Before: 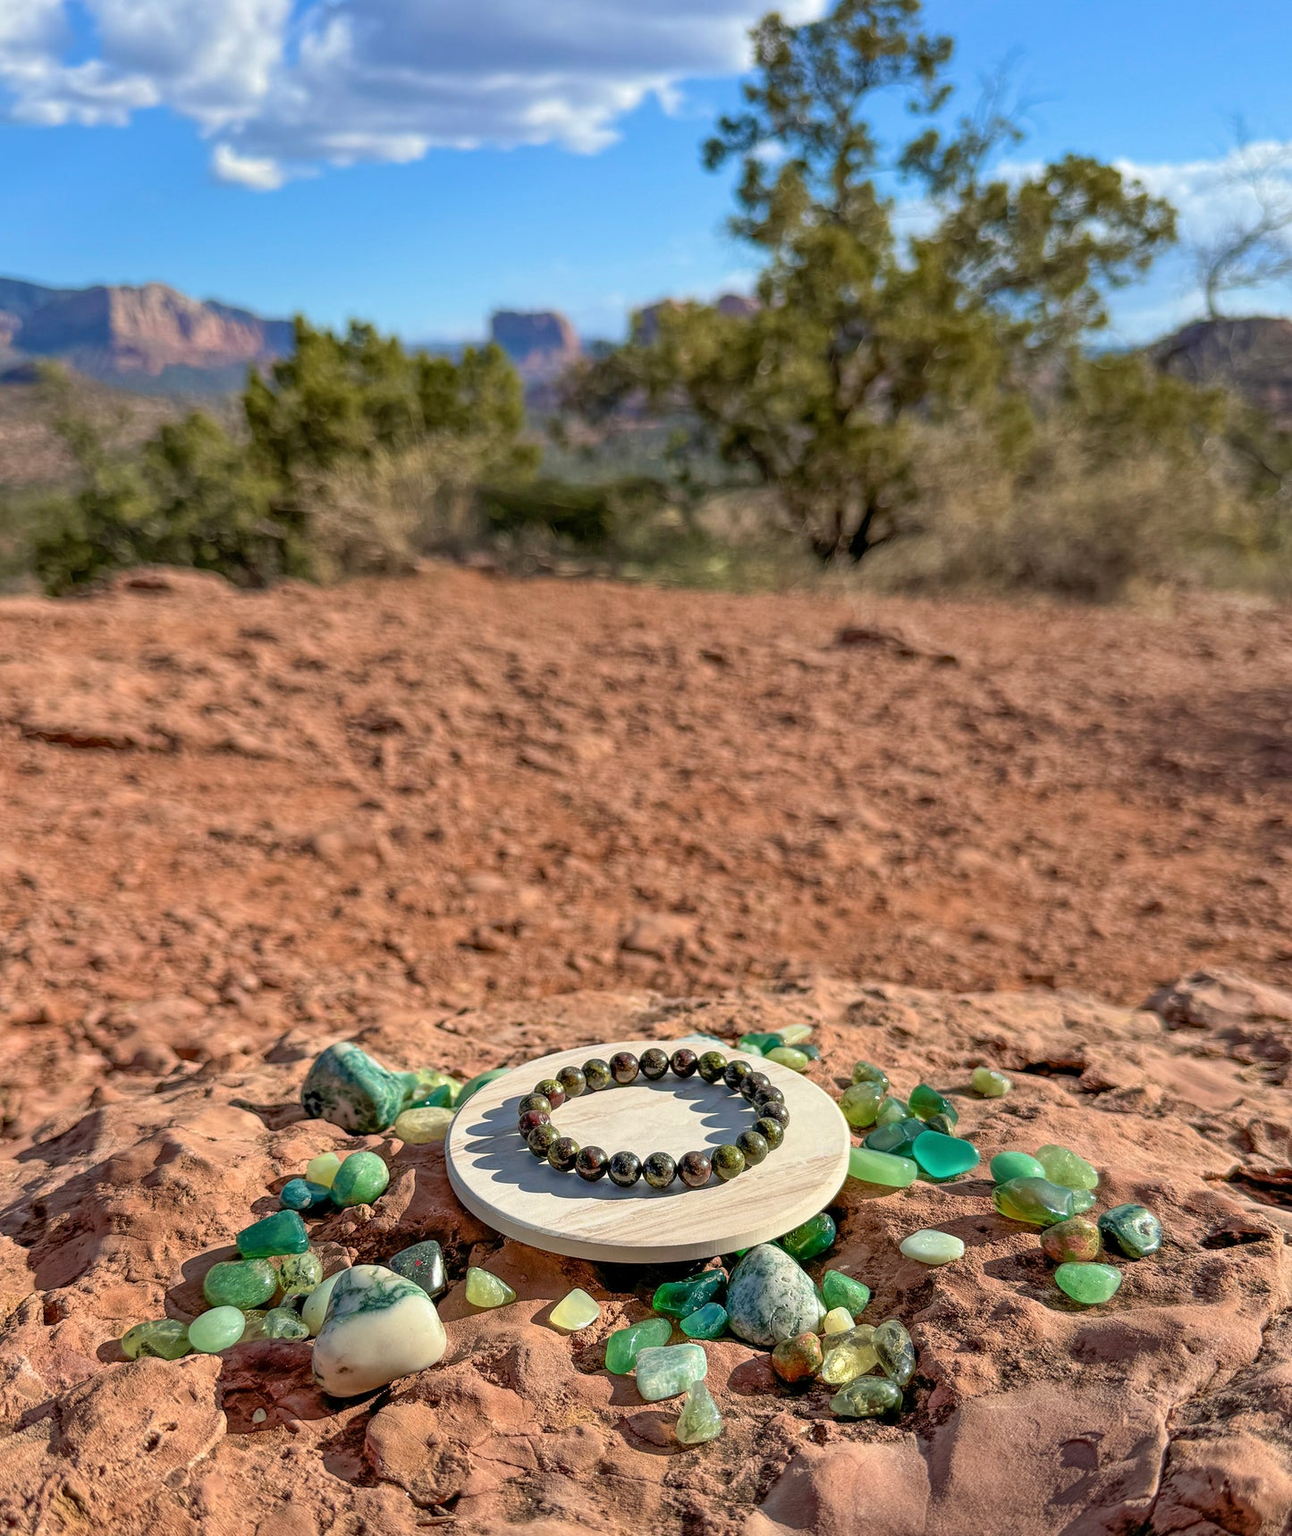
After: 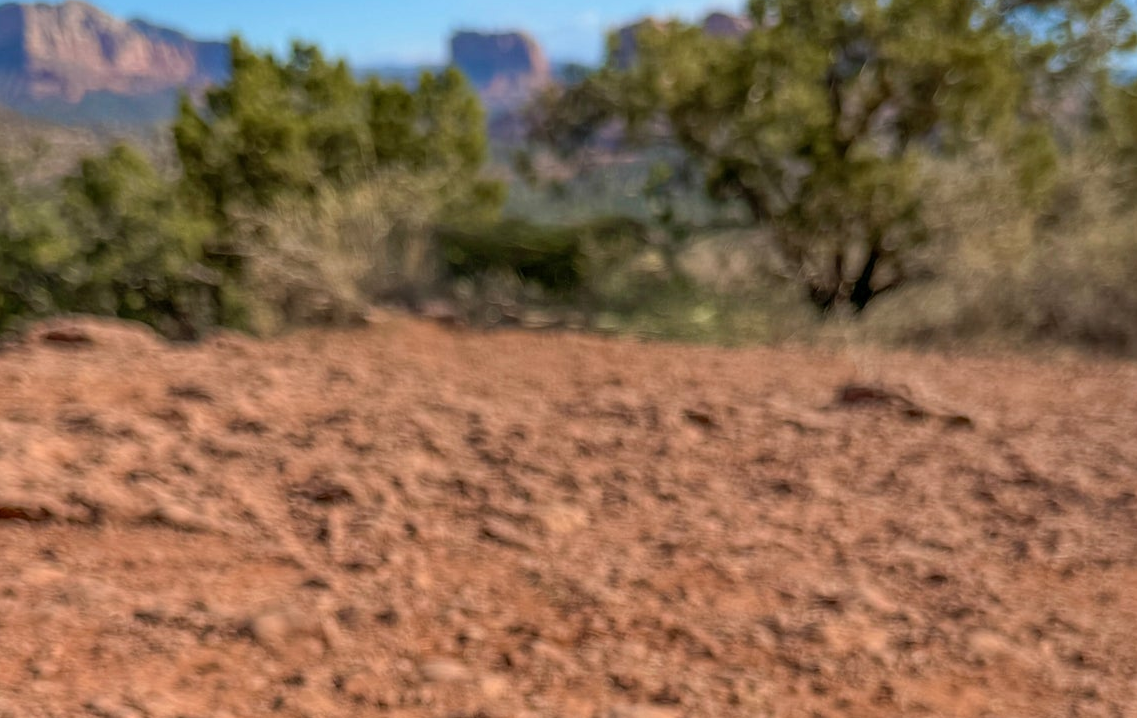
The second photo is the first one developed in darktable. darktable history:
crop: left 6.875%, top 18.48%, right 14.419%, bottom 39.708%
